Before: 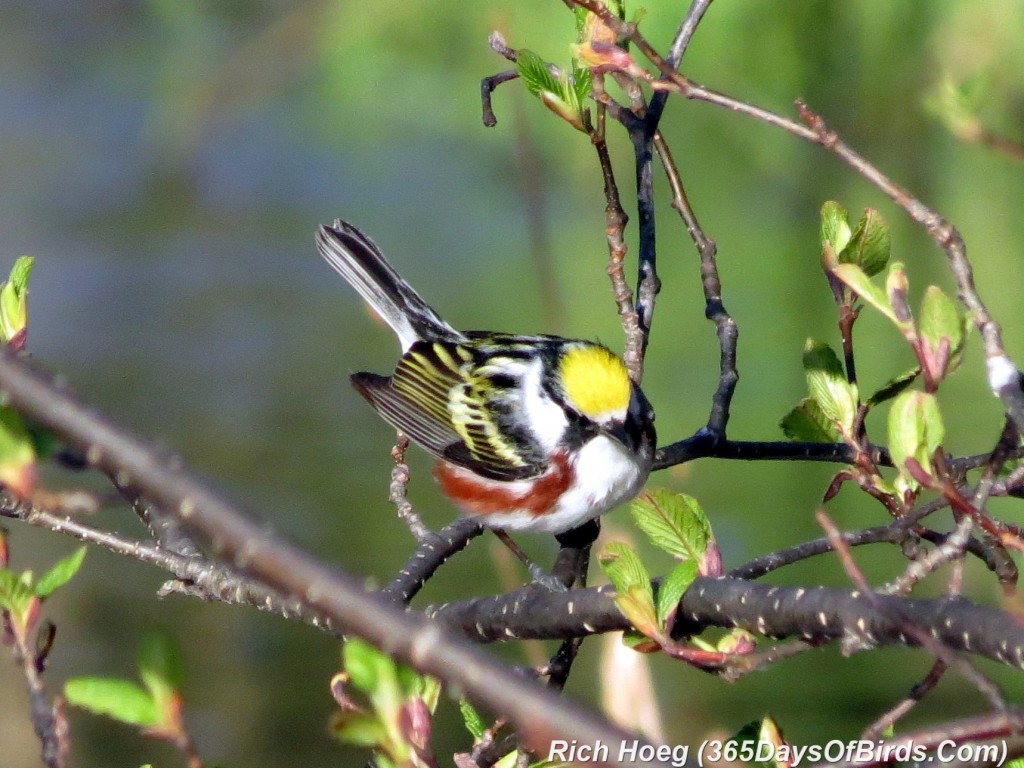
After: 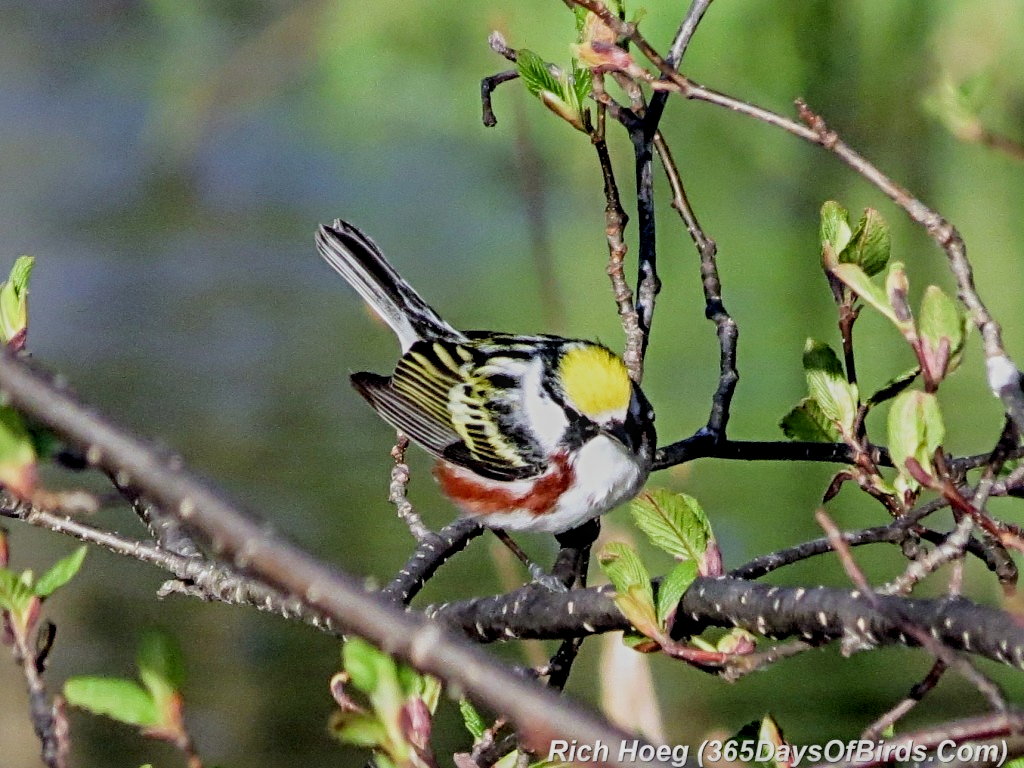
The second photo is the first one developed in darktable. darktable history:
local contrast: detail 130%
sharpen: radius 4.854
filmic rgb: black relative exposure -6.97 EV, white relative exposure 5.67 EV, threshold -0.316 EV, transition 3.19 EV, structure ↔ texture 100%, hardness 2.86, contrast in shadows safe, enable highlight reconstruction true
